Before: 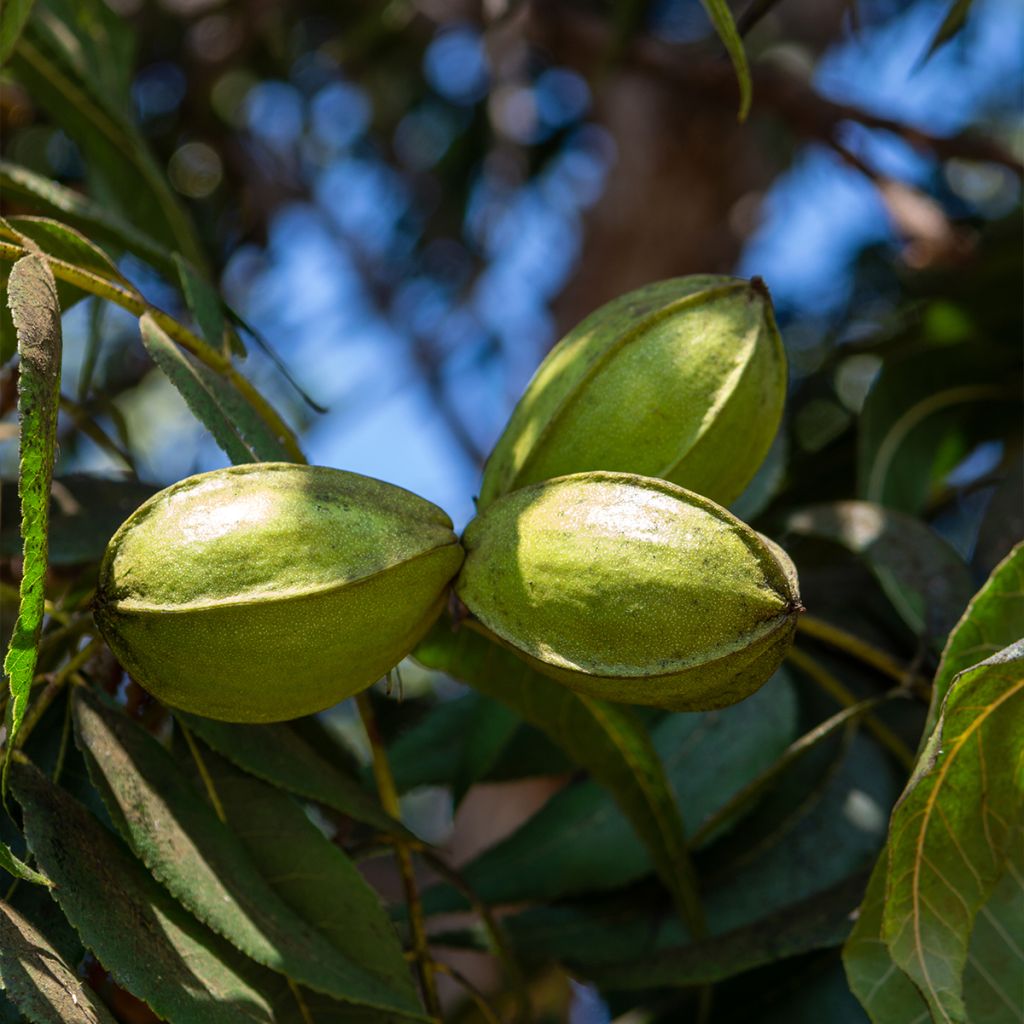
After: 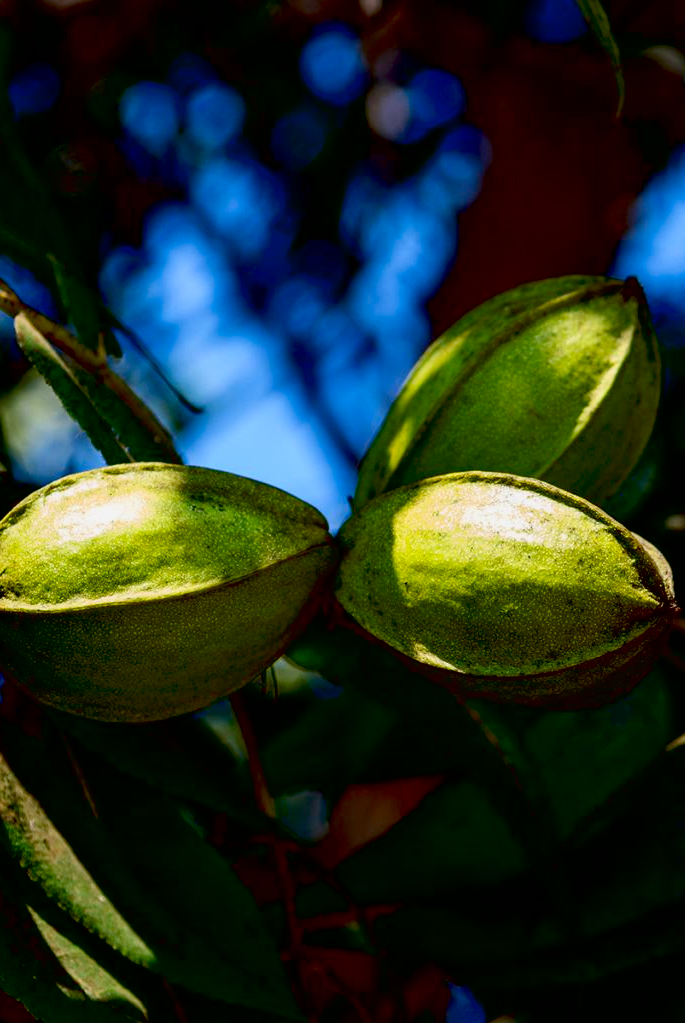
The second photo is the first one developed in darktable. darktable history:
crop and rotate: left 12.286%, right 20.807%
contrast brightness saturation: contrast 0.182, saturation 0.307
exposure: black level correction 0.045, exposure -0.23 EV, compensate highlight preservation false
